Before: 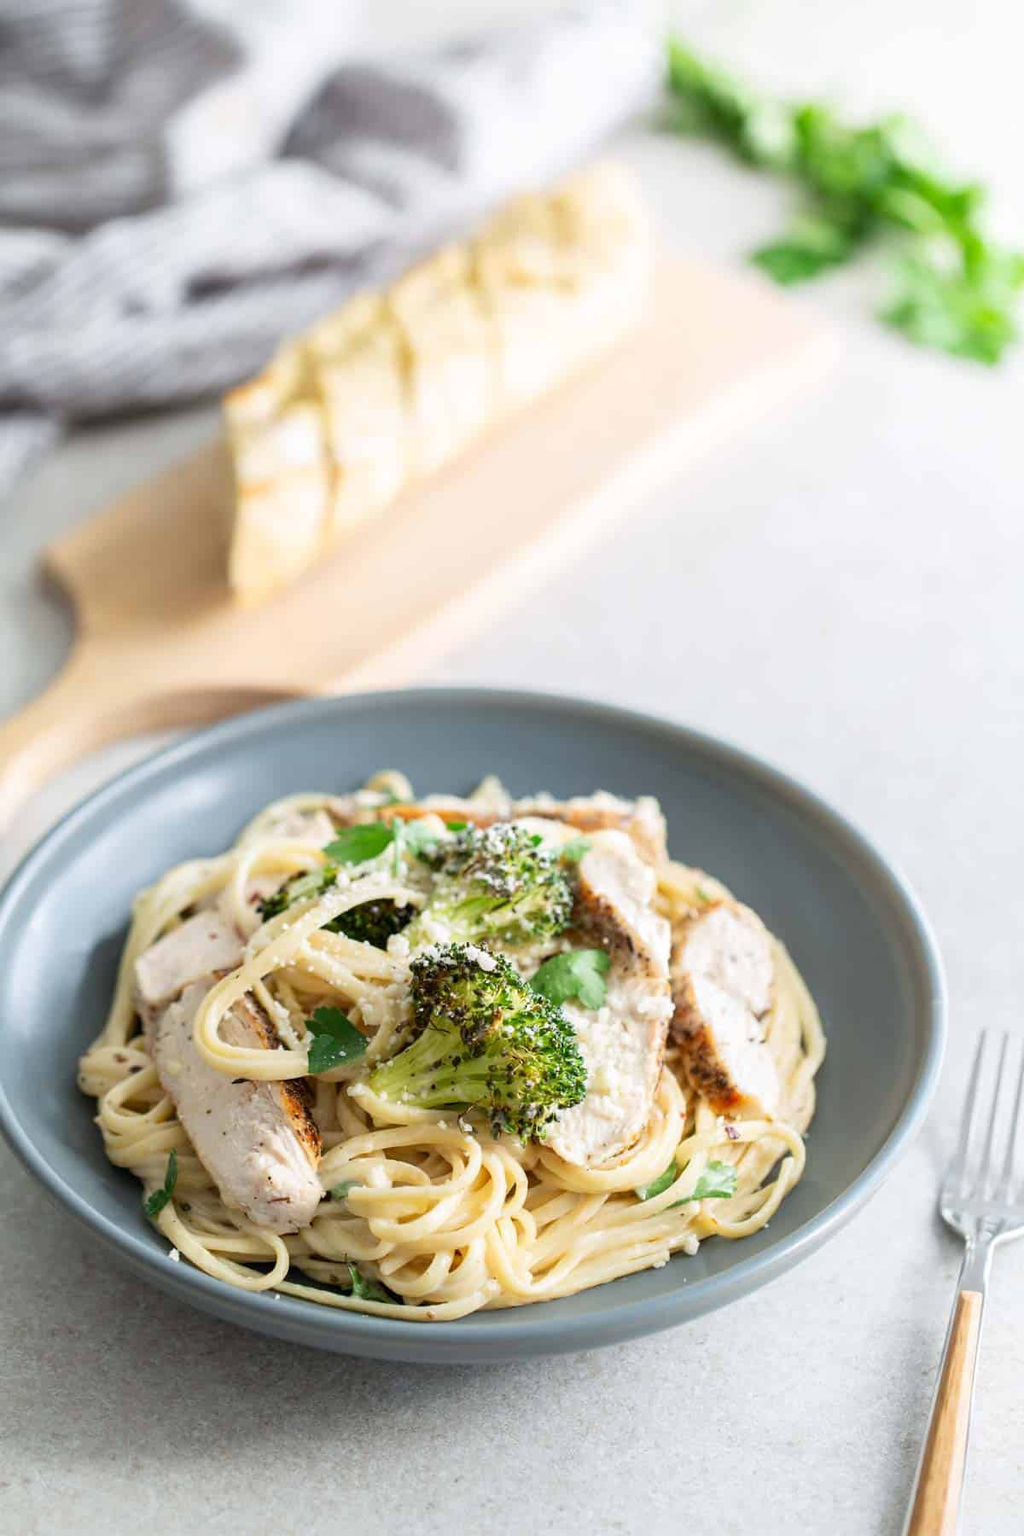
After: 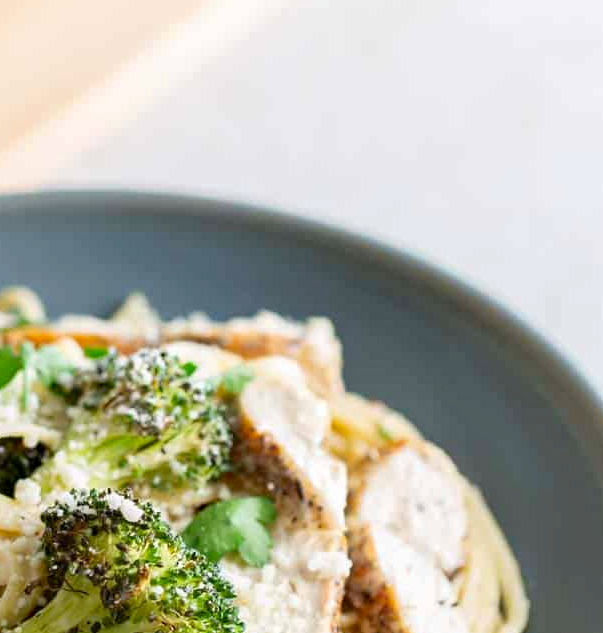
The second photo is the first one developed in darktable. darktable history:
crop: left 36.61%, top 34.251%, right 13.111%, bottom 30.575%
haze removal: strength 0.301, distance 0.256, compatibility mode true, adaptive false
